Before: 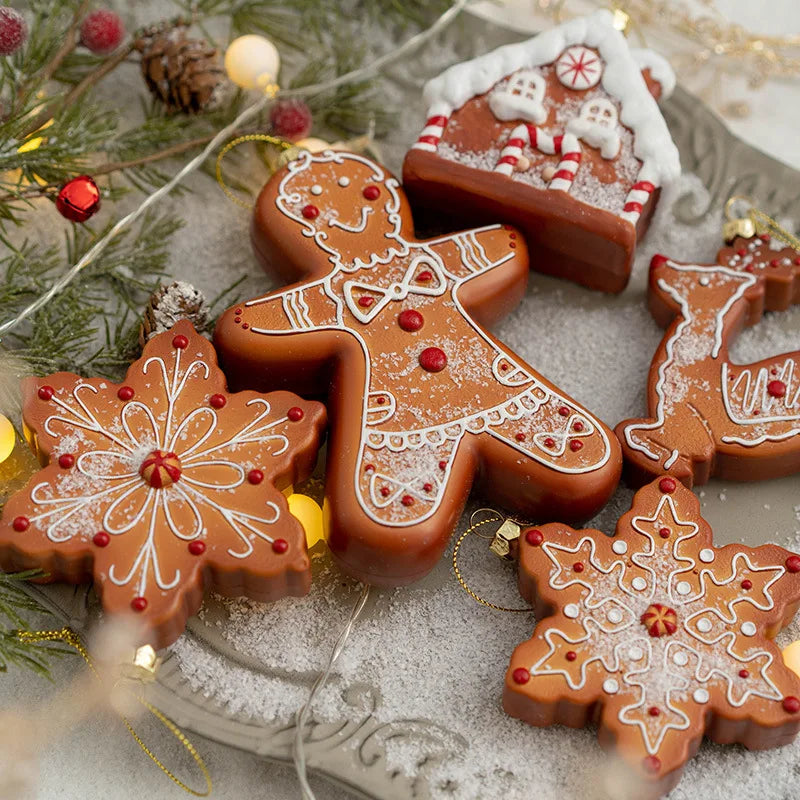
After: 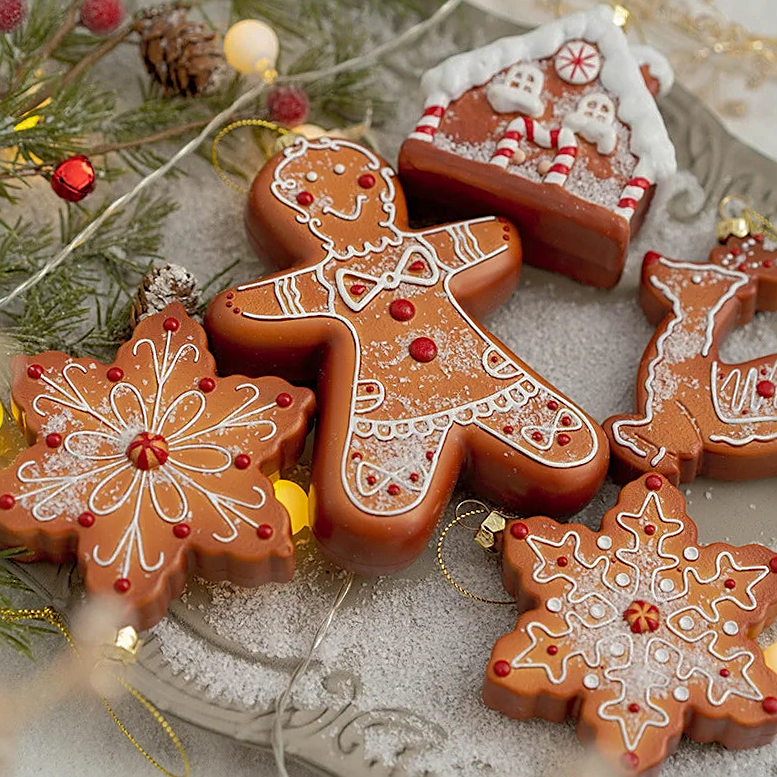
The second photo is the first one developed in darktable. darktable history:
crop and rotate: angle -1.69°
shadows and highlights: on, module defaults
sharpen: on, module defaults
